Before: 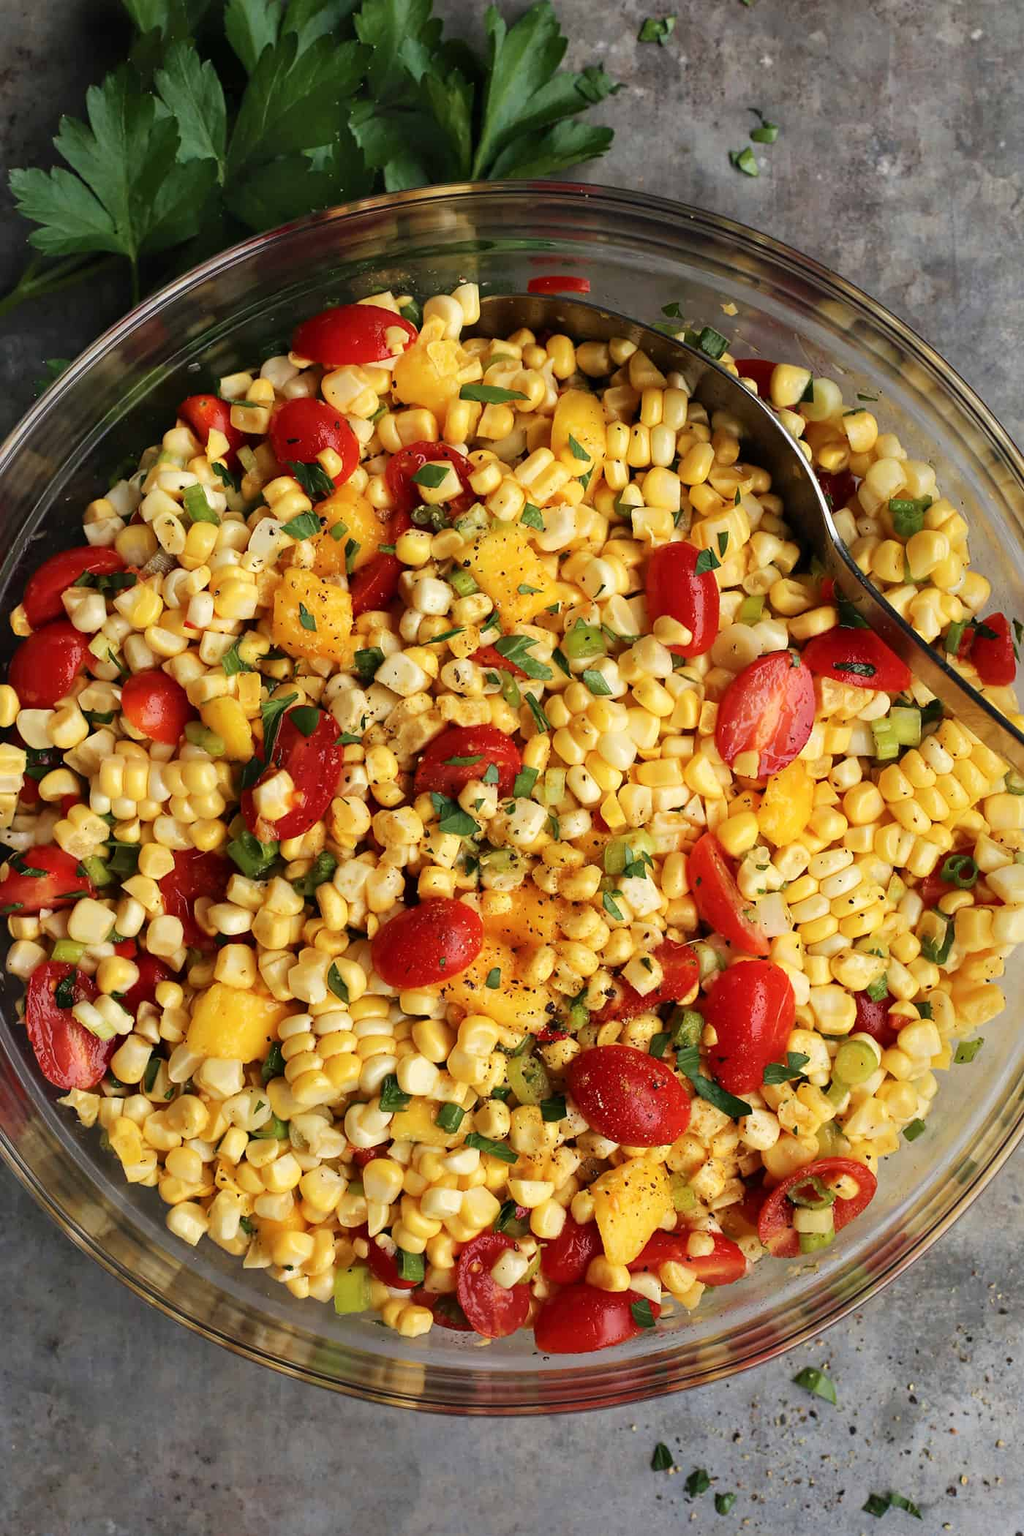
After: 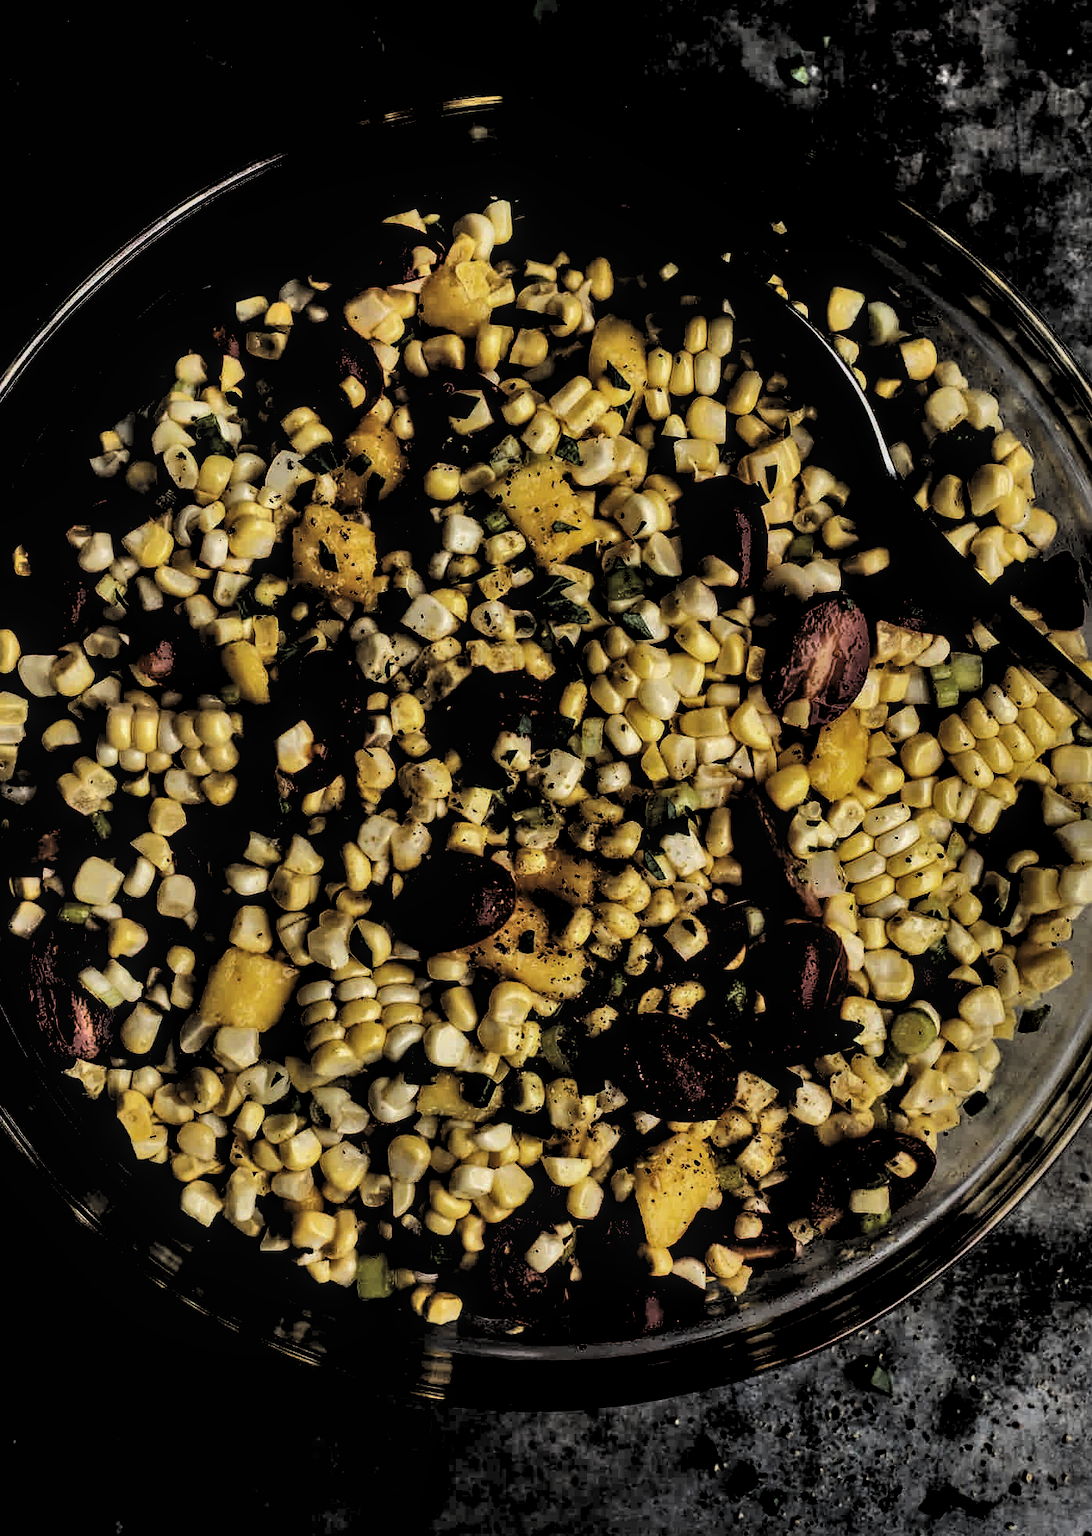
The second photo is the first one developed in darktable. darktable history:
crop and rotate: top 6.25%
local contrast: on, module defaults
shadows and highlights: shadows 49, highlights -41, soften with gaussian
levels: levels [0.514, 0.759, 1]
